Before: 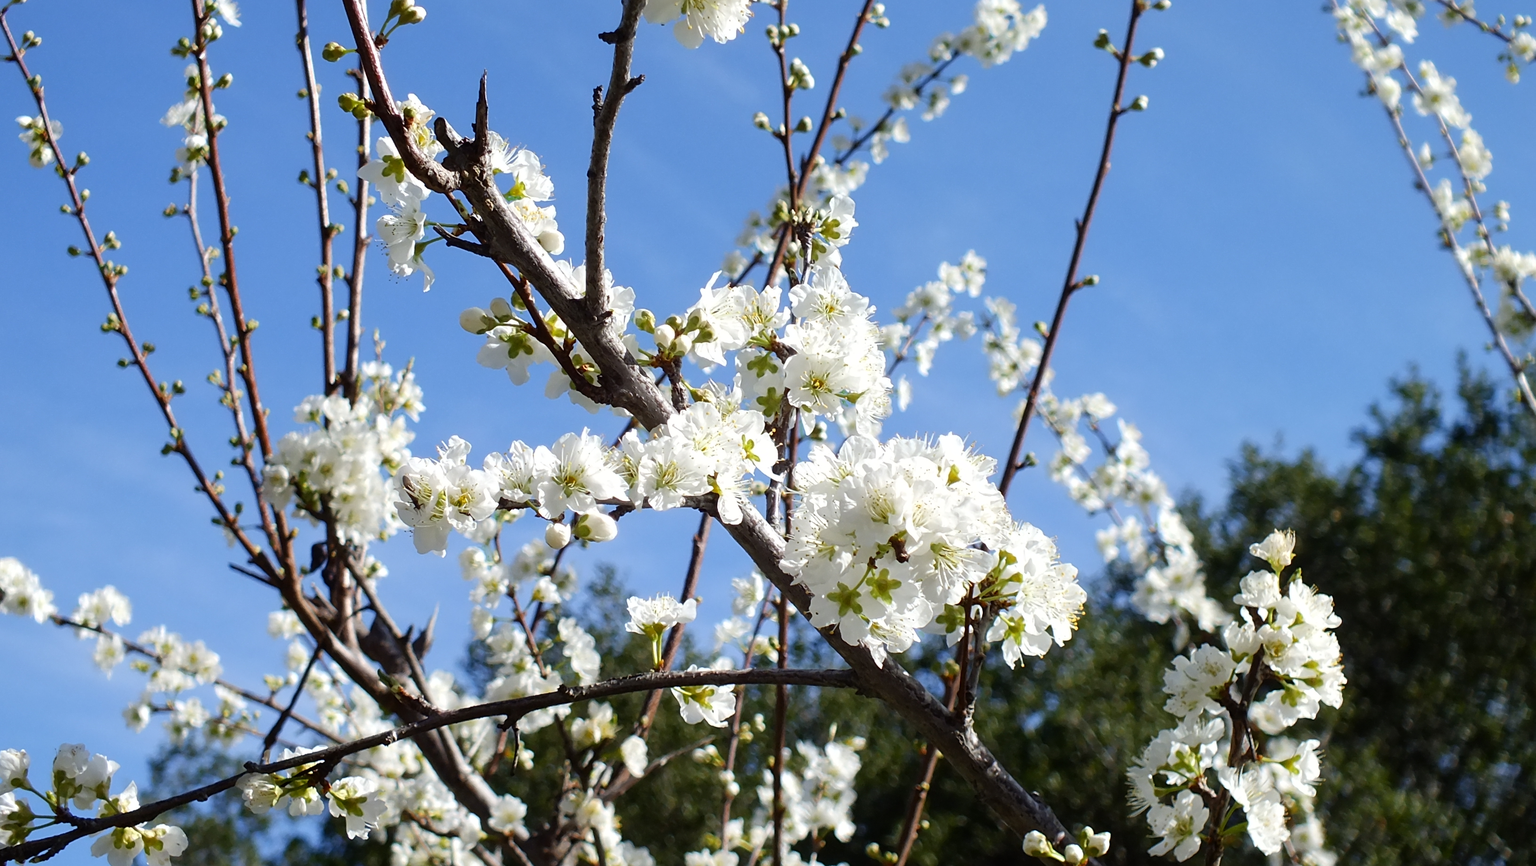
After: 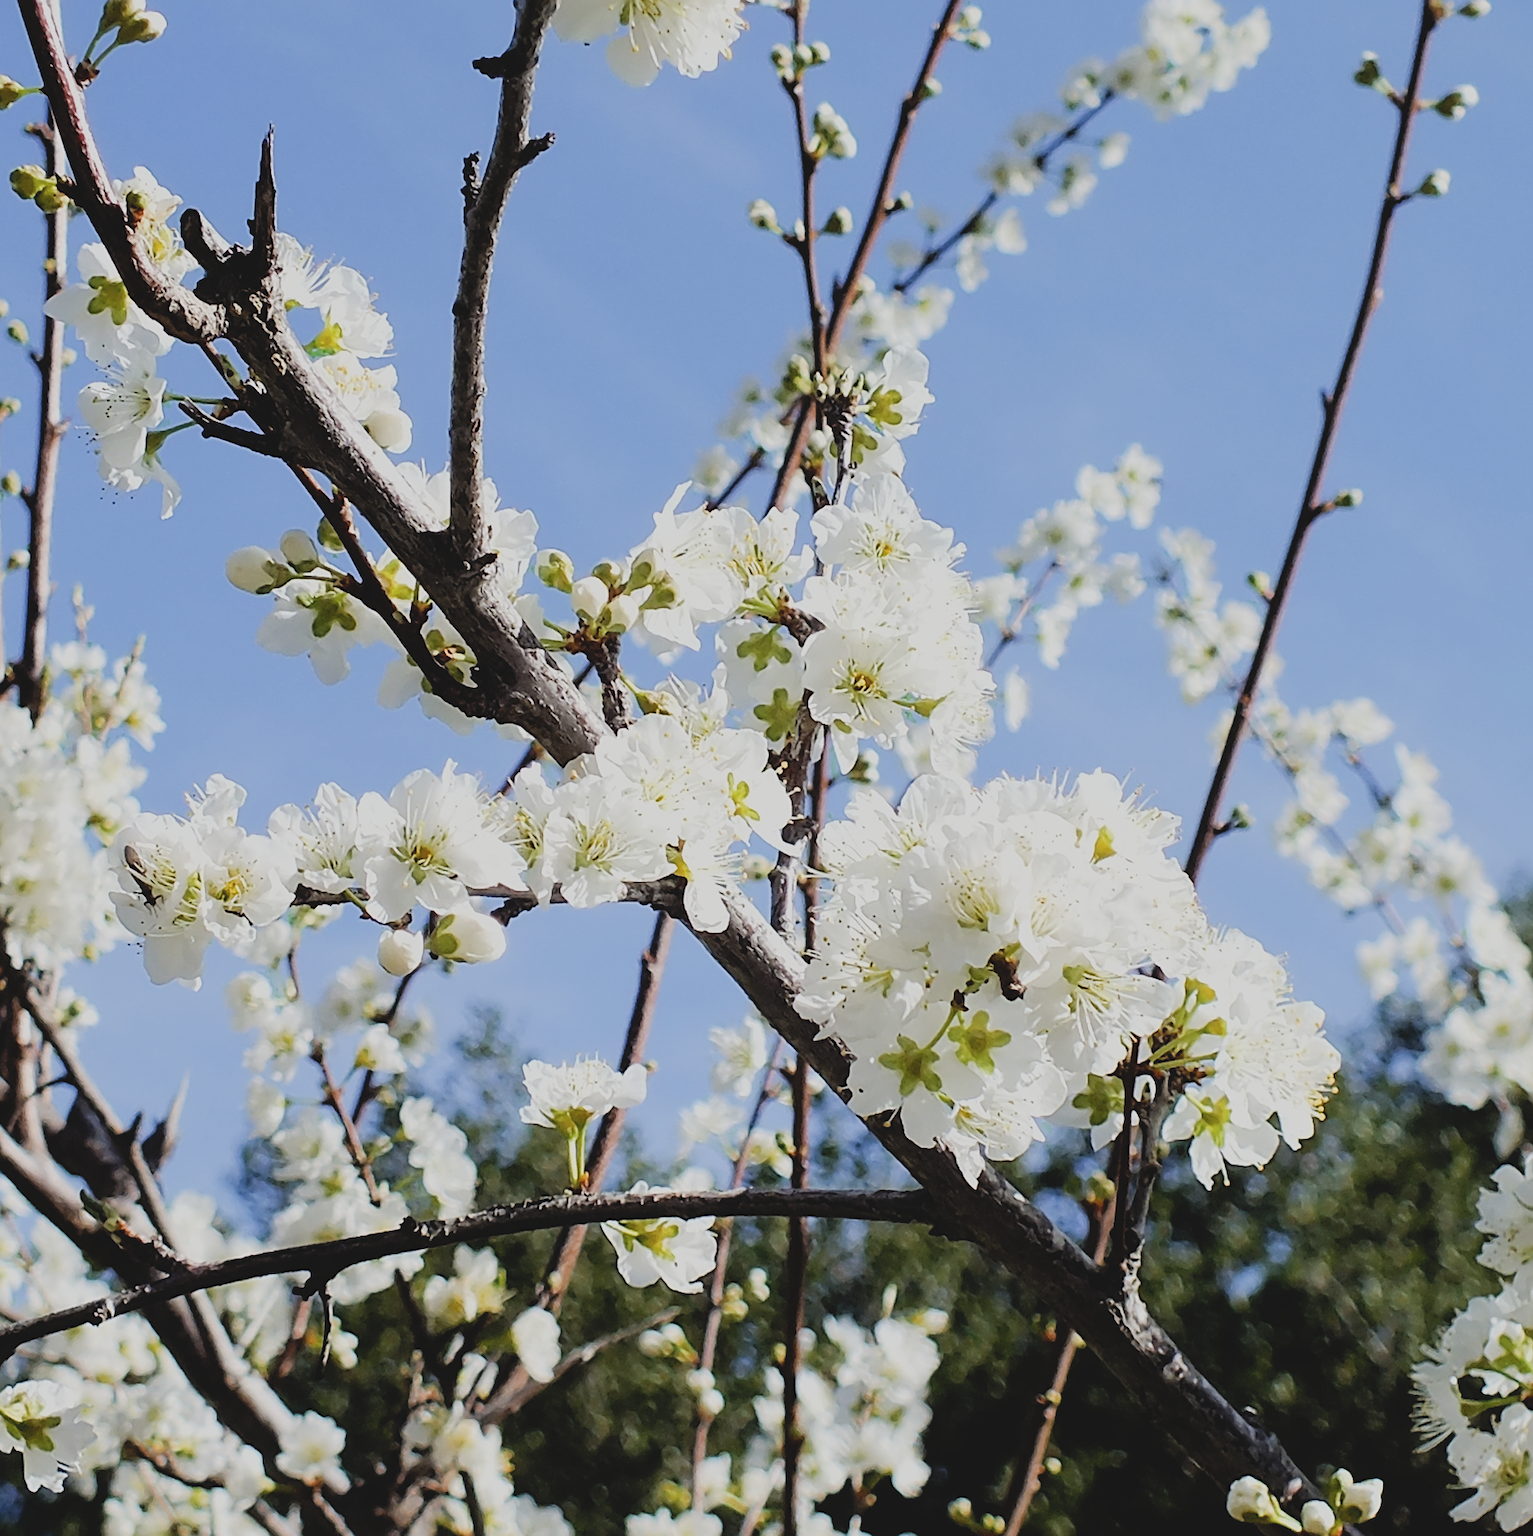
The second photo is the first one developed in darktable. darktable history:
crop: left 21.674%, right 22.086%
sharpen: on, module defaults
tone curve: curves: ch0 [(0, 0) (0.004, 0.002) (0.02, 0.013) (0.218, 0.218) (0.664, 0.718) (0.832, 0.873) (1, 1)], preserve colors none
contrast brightness saturation: contrast -0.15, brightness 0.05, saturation -0.12
filmic rgb: black relative exposure -6.98 EV, white relative exposure 5.63 EV, hardness 2.86
